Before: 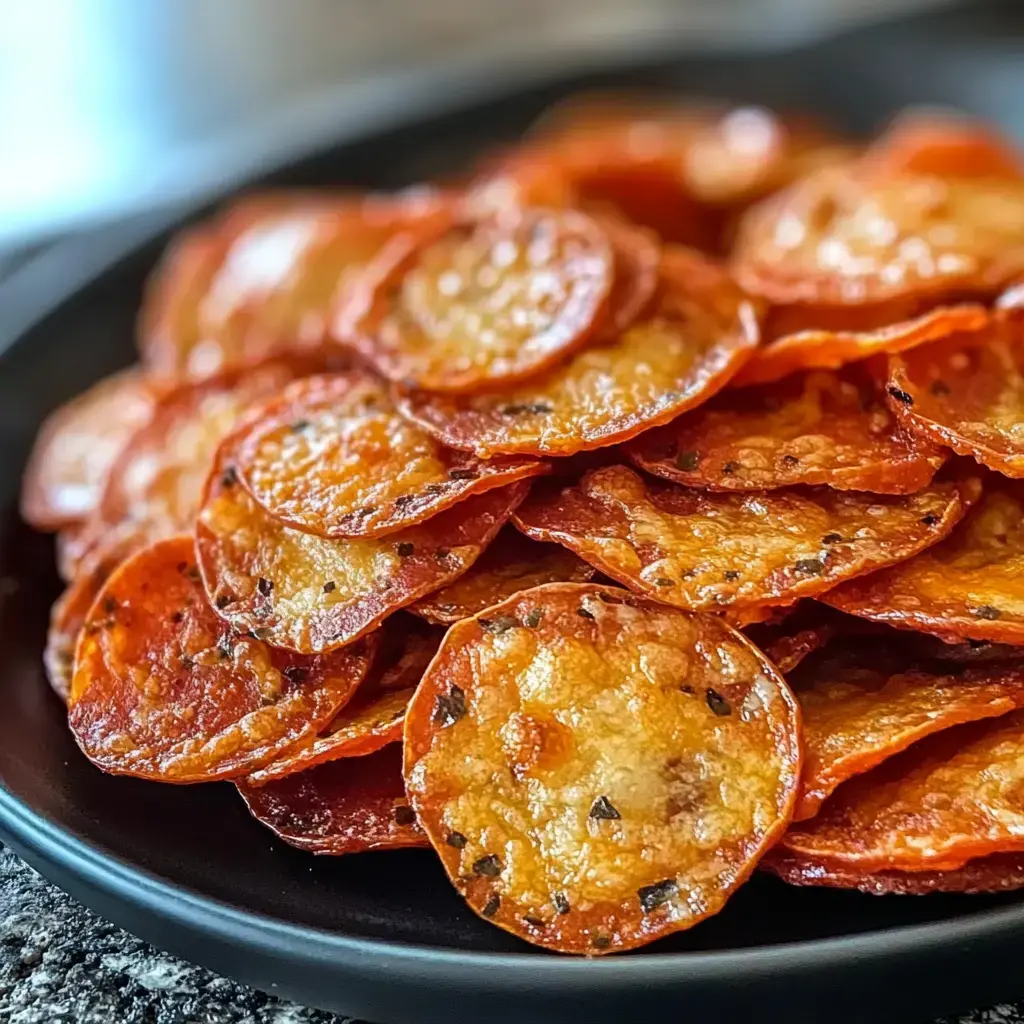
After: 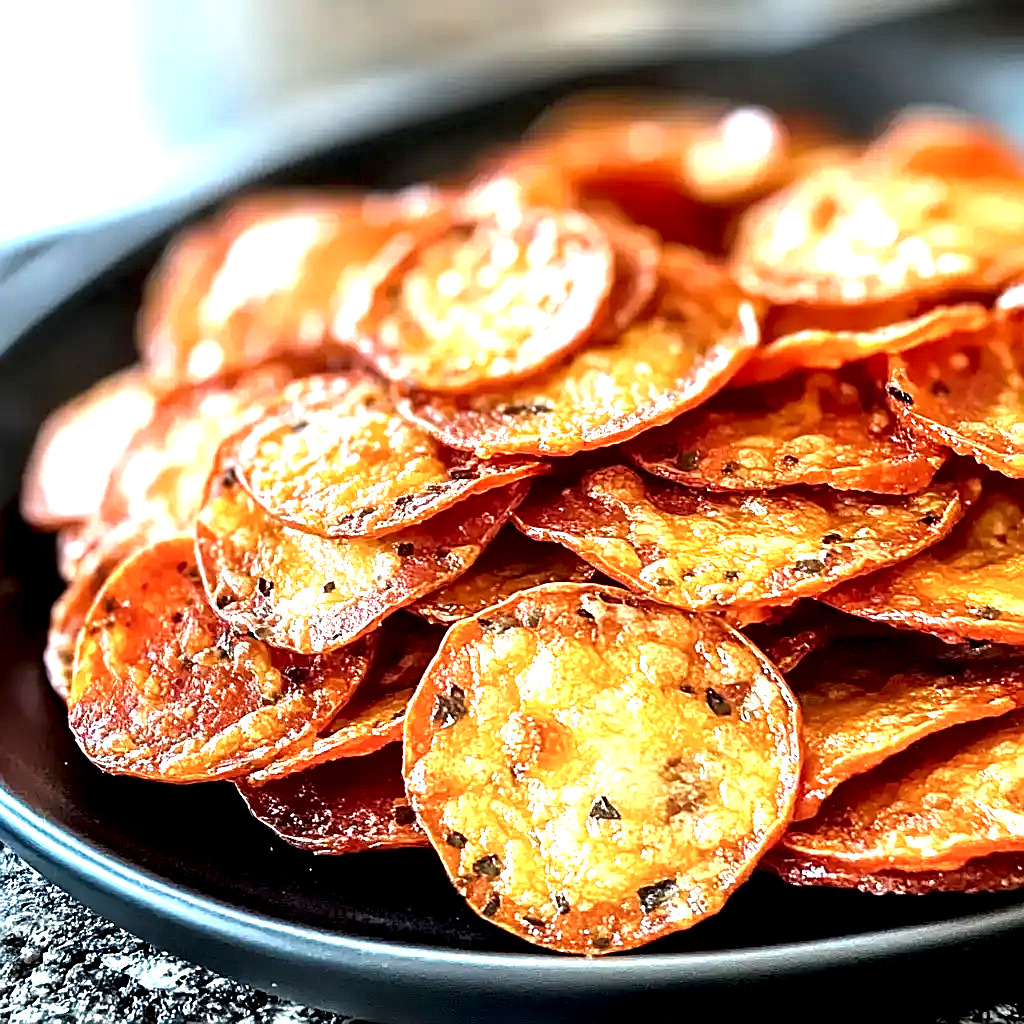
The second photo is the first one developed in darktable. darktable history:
local contrast: highlights 192%, shadows 151%, detail 140%, midtone range 0.255
exposure: black level correction 0, exposure 1.001 EV, compensate highlight preservation false
sharpen: on, module defaults
